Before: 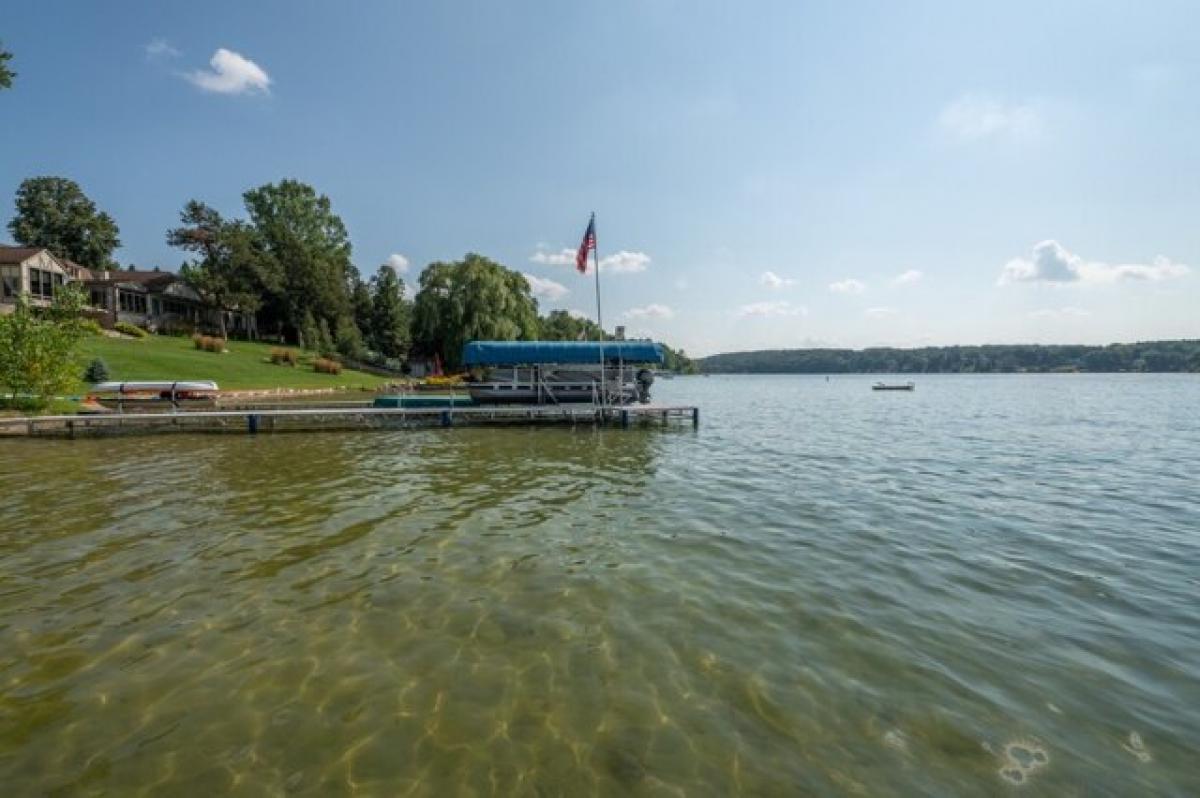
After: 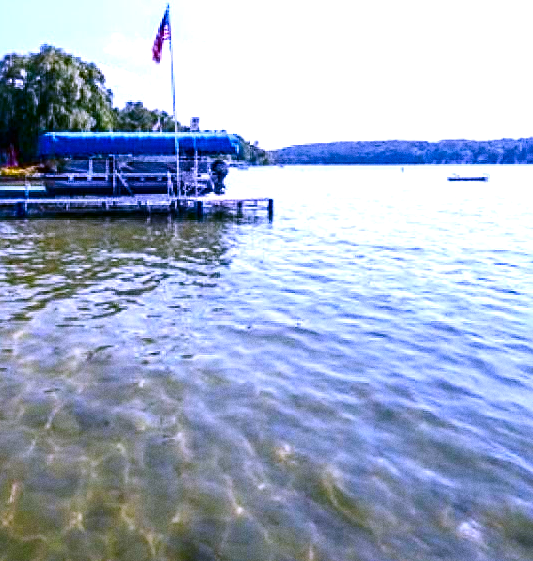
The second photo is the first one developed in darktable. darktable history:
sharpen: radius 1.864, amount 0.398, threshold 1.271
grain: on, module defaults
crop: left 35.432%, top 26.233%, right 20.145%, bottom 3.432%
contrast brightness saturation: contrast 0.2, brightness -0.11, saturation 0.1
color balance rgb: shadows lift › chroma 1%, shadows lift › hue 217.2°, power › hue 310.8°, highlights gain › chroma 2%, highlights gain › hue 44.4°, global offset › luminance 0.25%, global offset › hue 171.6°, perceptual saturation grading › global saturation 14.09%, perceptual saturation grading › highlights -30%, perceptual saturation grading › shadows 50.67%, global vibrance 25%, contrast 20%
white balance: red 0.98, blue 1.61
exposure: black level correction -0.001, exposure 0.9 EV, compensate exposure bias true, compensate highlight preservation false
